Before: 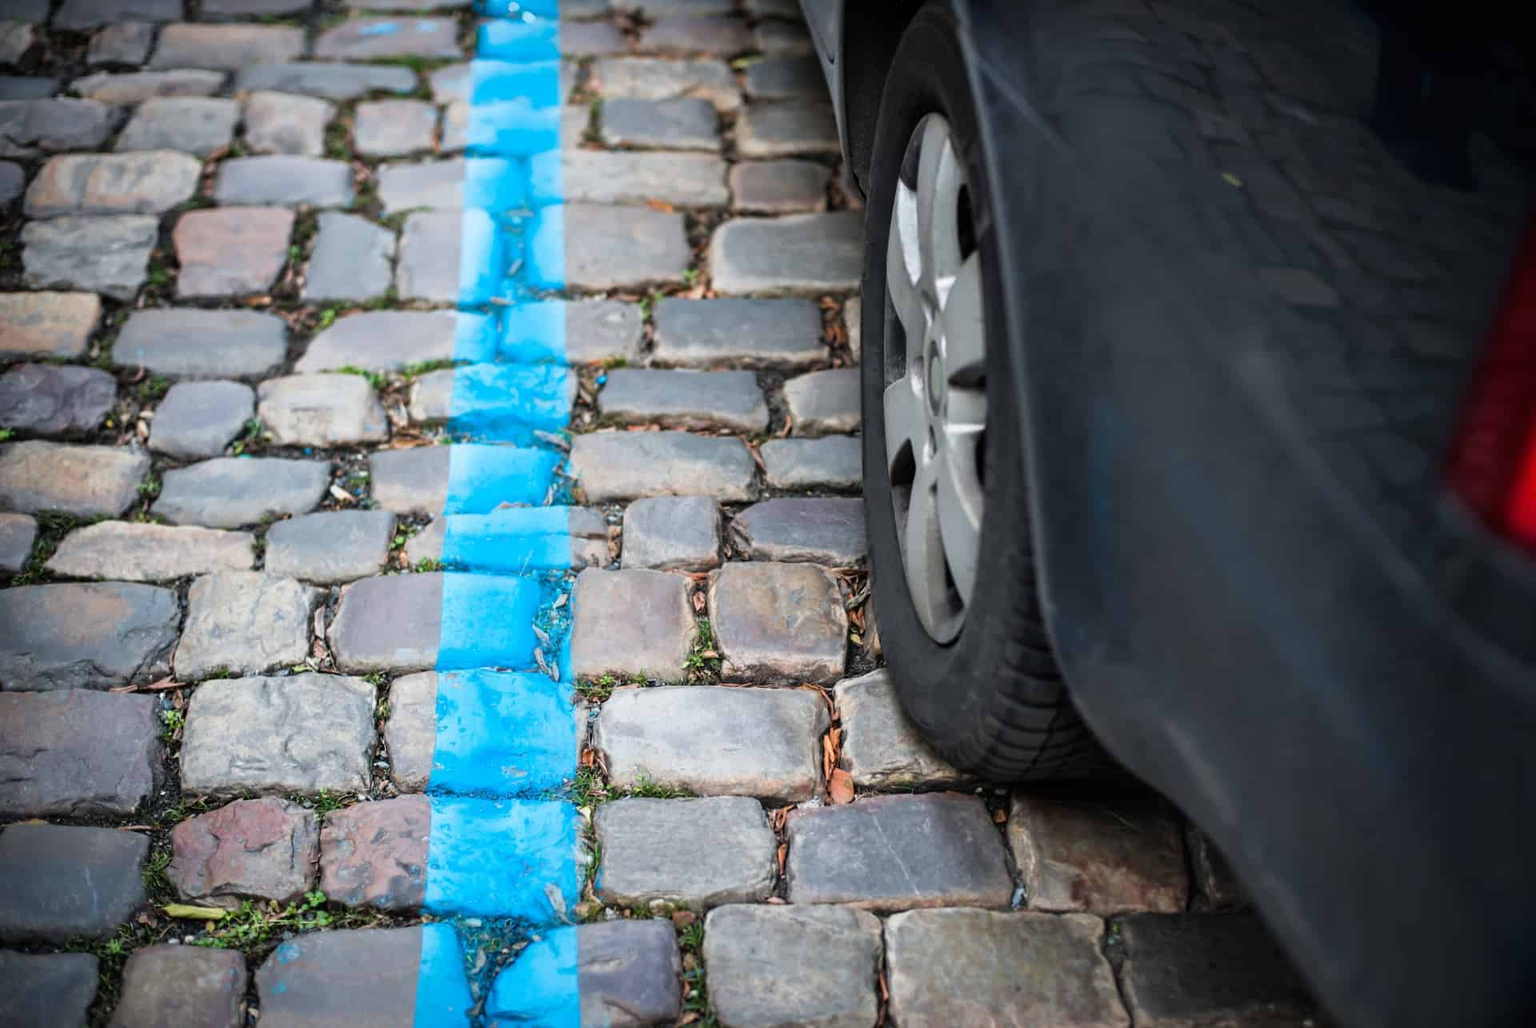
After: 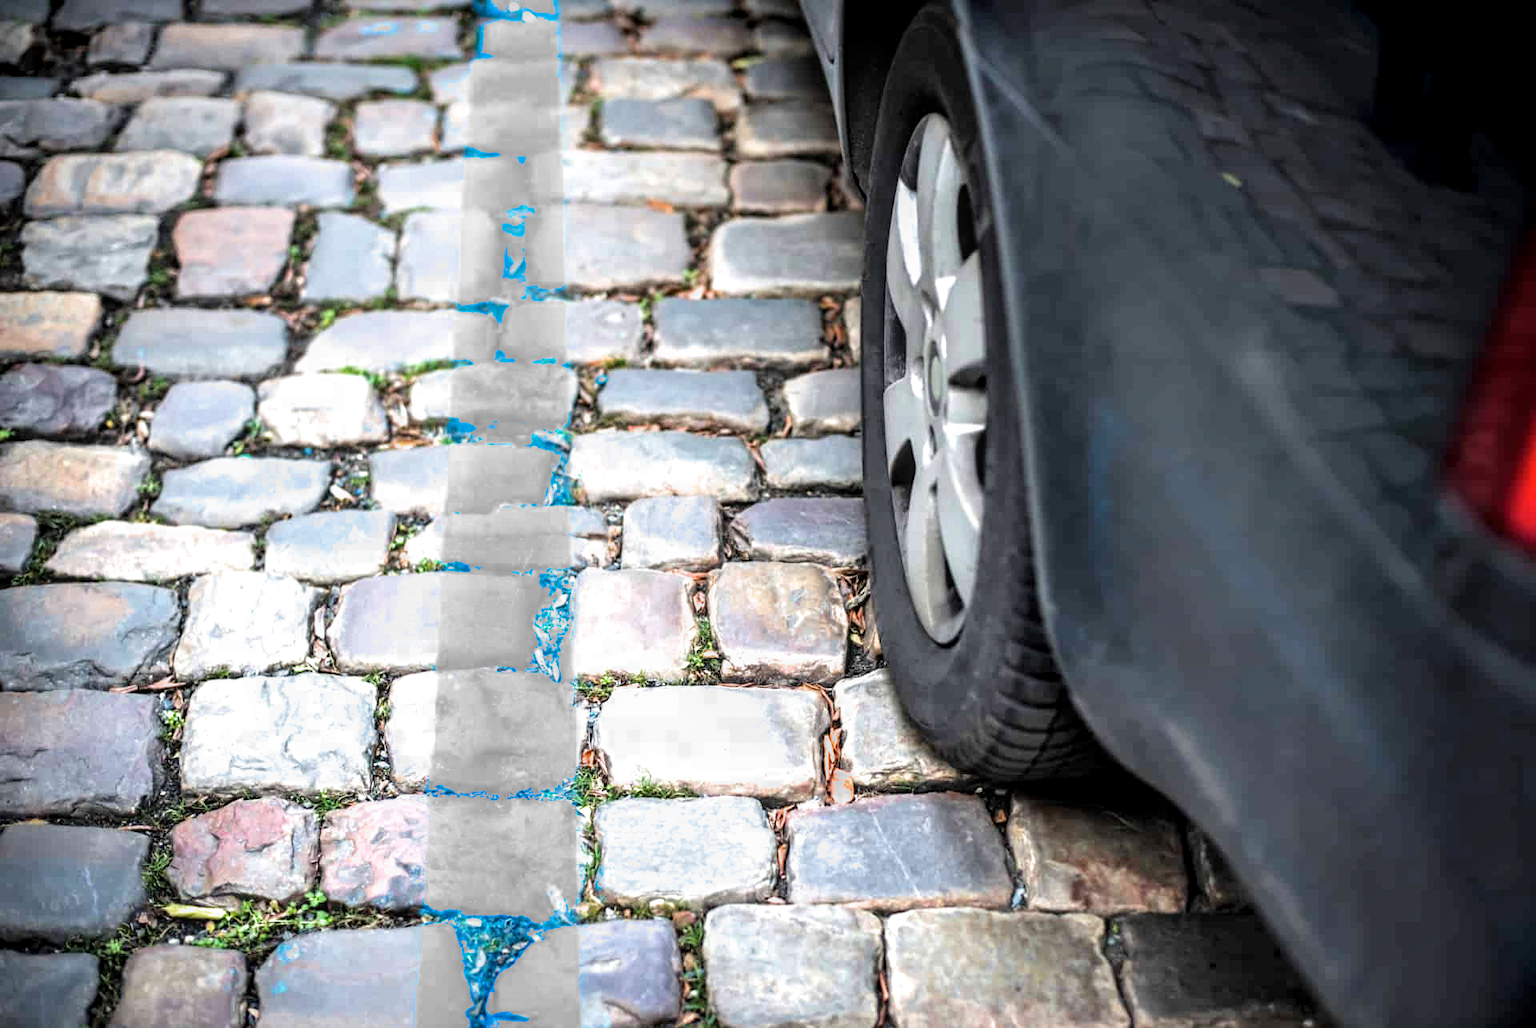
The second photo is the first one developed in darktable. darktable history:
exposure: black level correction 0, exposure 1.2 EV, compensate exposure bias true, compensate highlight preservation false
filmic rgb: middle gray luminance 18.42%, black relative exposure -11.45 EV, white relative exposure 2.55 EV, threshold 6 EV, target black luminance 0%, hardness 8.41, latitude 99%, contrast 1.084, shadows ↔ highlights balance 0.505%, add noise in highlights 0, preserve chrominance max RGB, color science v3 (2019), use custom middle-gray values true, iterations of high-quality reconstruction 0, contrast in highlights soft, enable highlight reconstruction true
graduated density: on, module defaults
local contrast: on, module defaults
